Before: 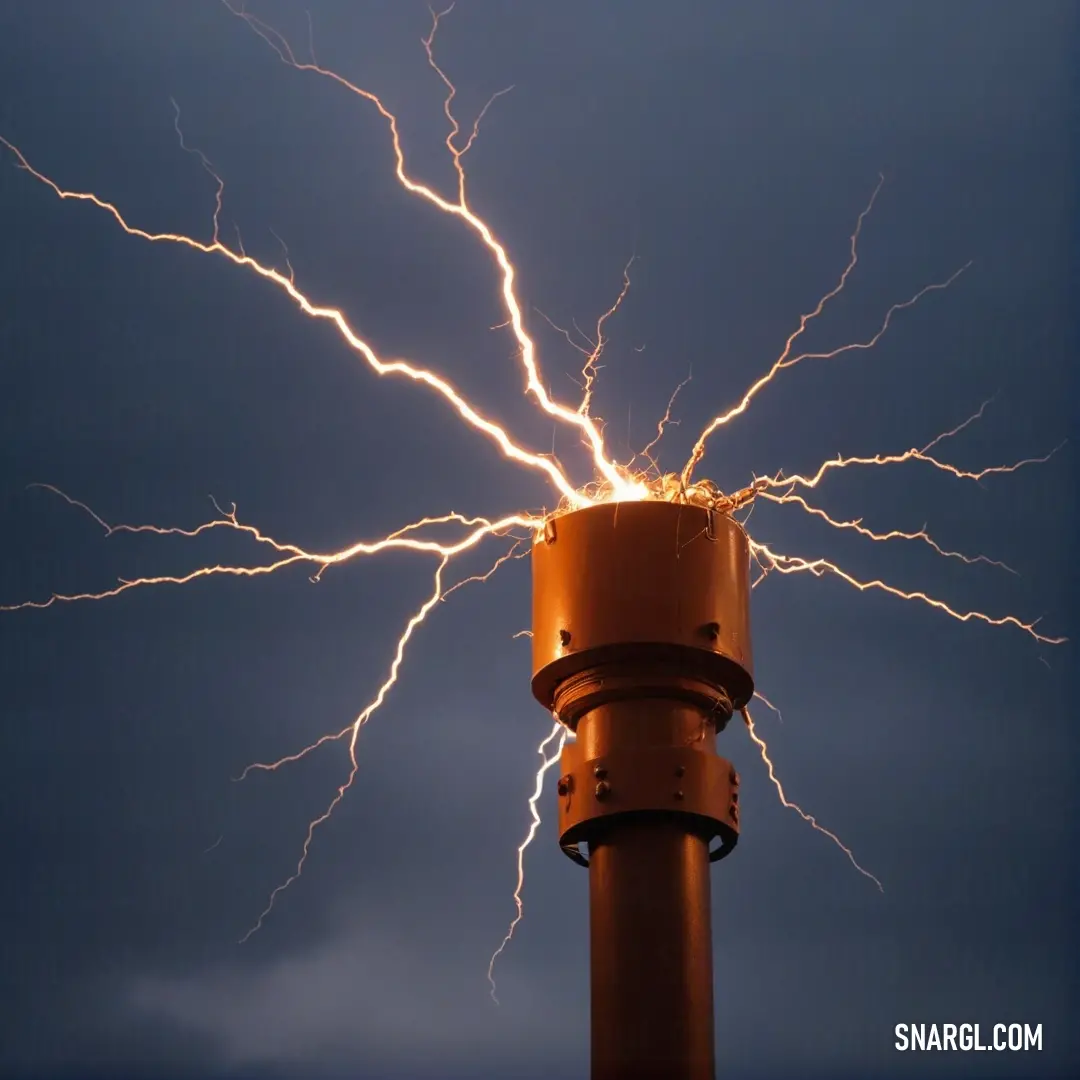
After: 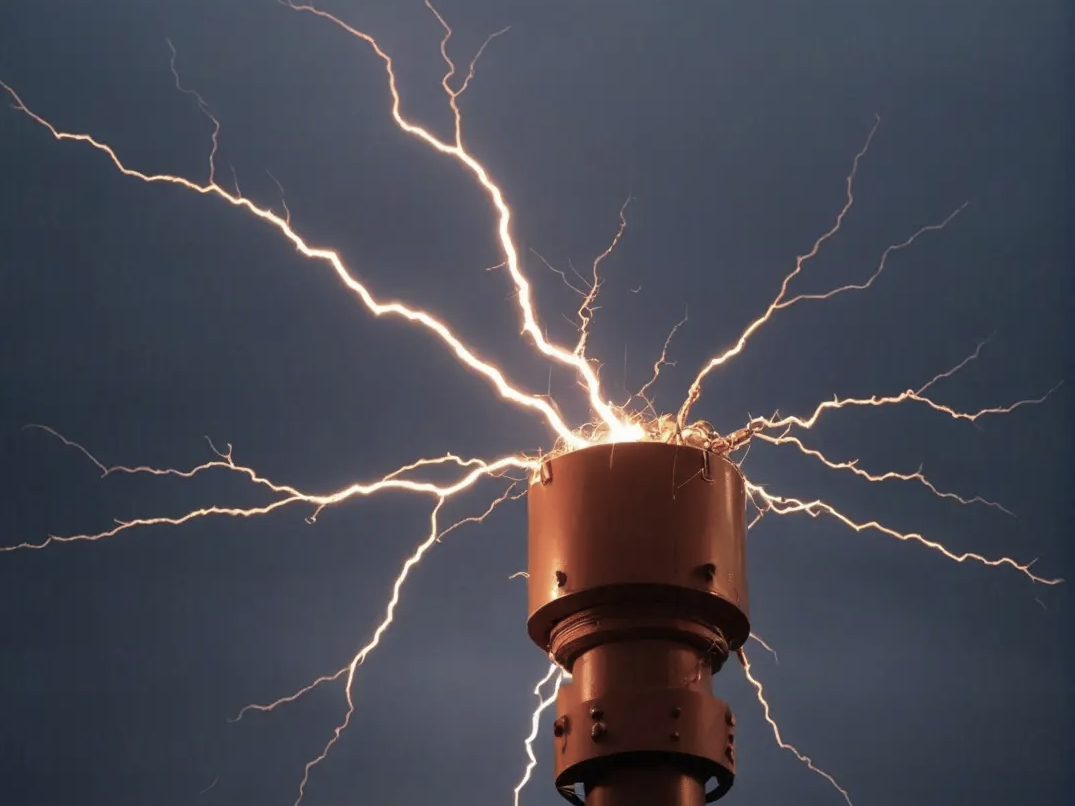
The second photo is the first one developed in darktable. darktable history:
crop: left 0.387%, top 5.469%, bottom 19.809%
color balance: input saturation 100.43%, contrast fulcrum 14.22%, output saturation 70.41%
